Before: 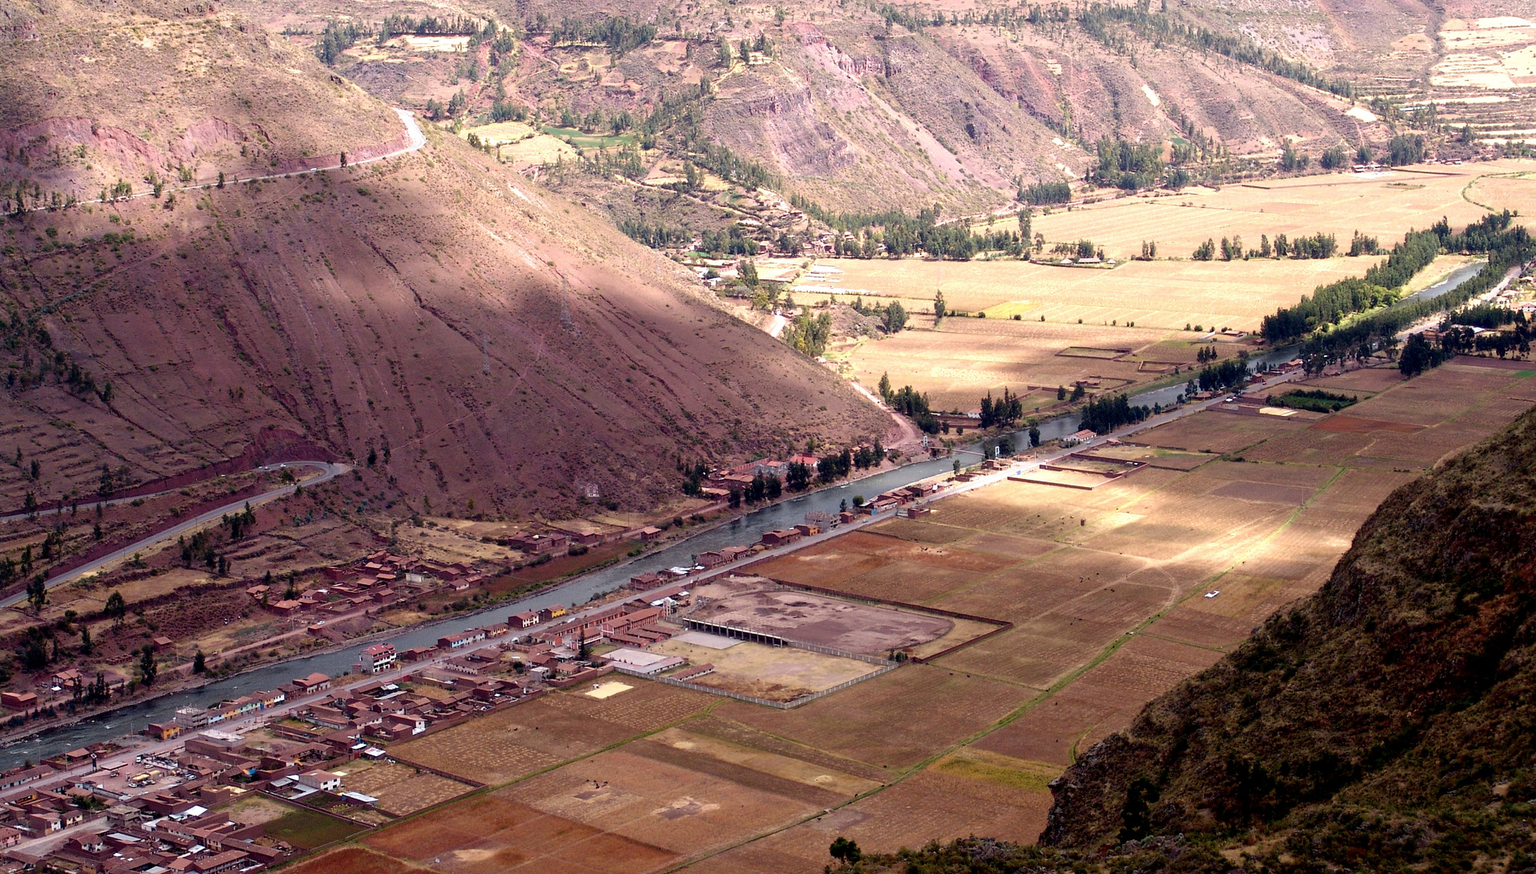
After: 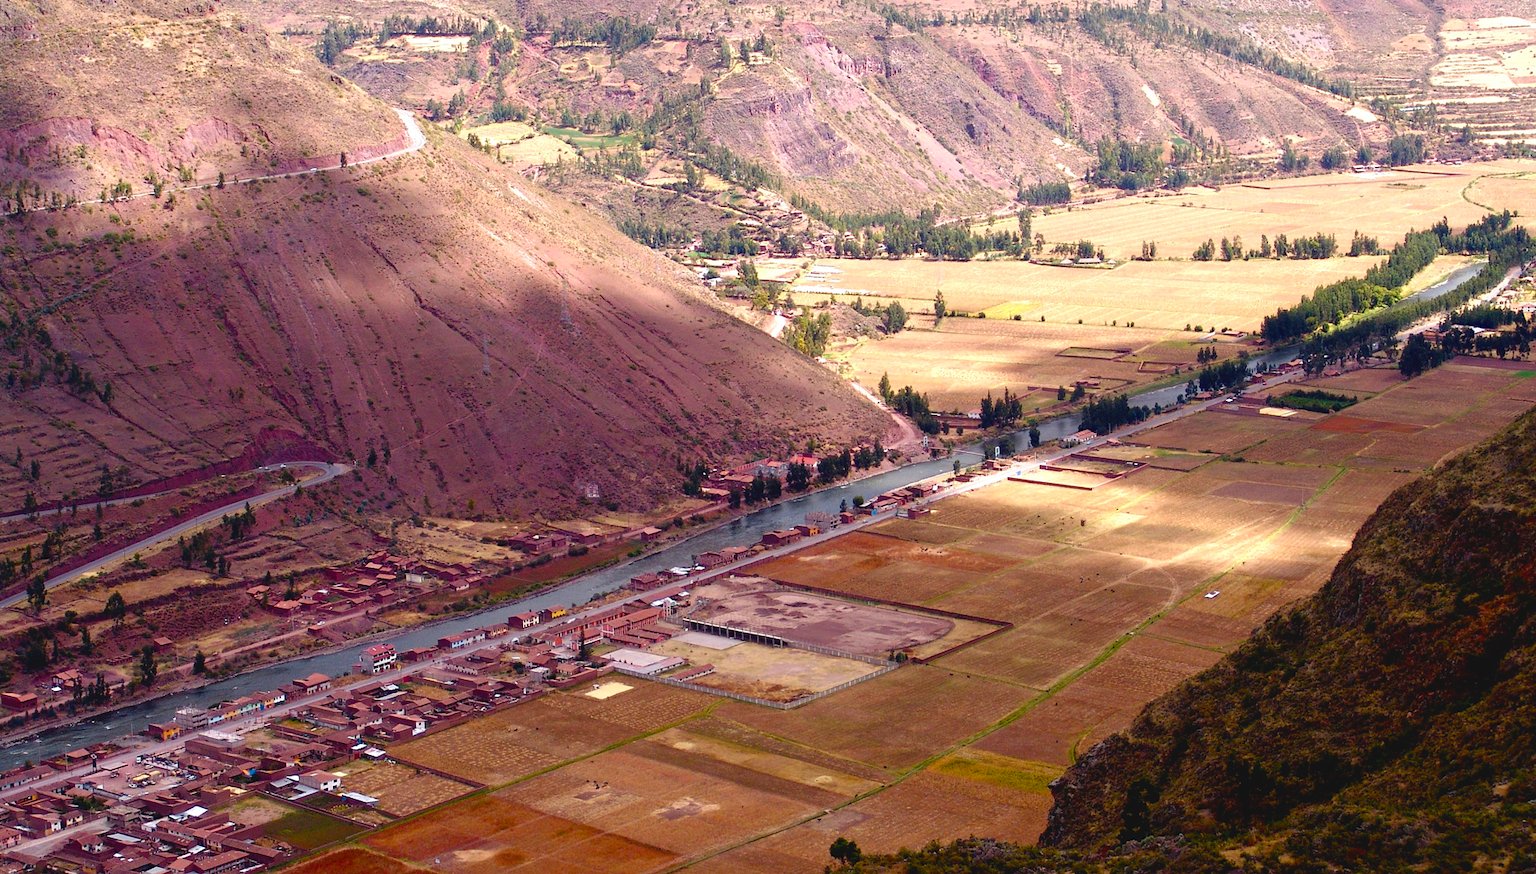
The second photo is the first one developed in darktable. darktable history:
color balance rgb: global offset › luminance 0.686%, linear chroma grading › global chroma 14.339%, perceptual saturation grading › global saturation 27.593%, perceptual saturation grading › highlights -25.754%, perceptual saturation grading › shadows 24.481%
